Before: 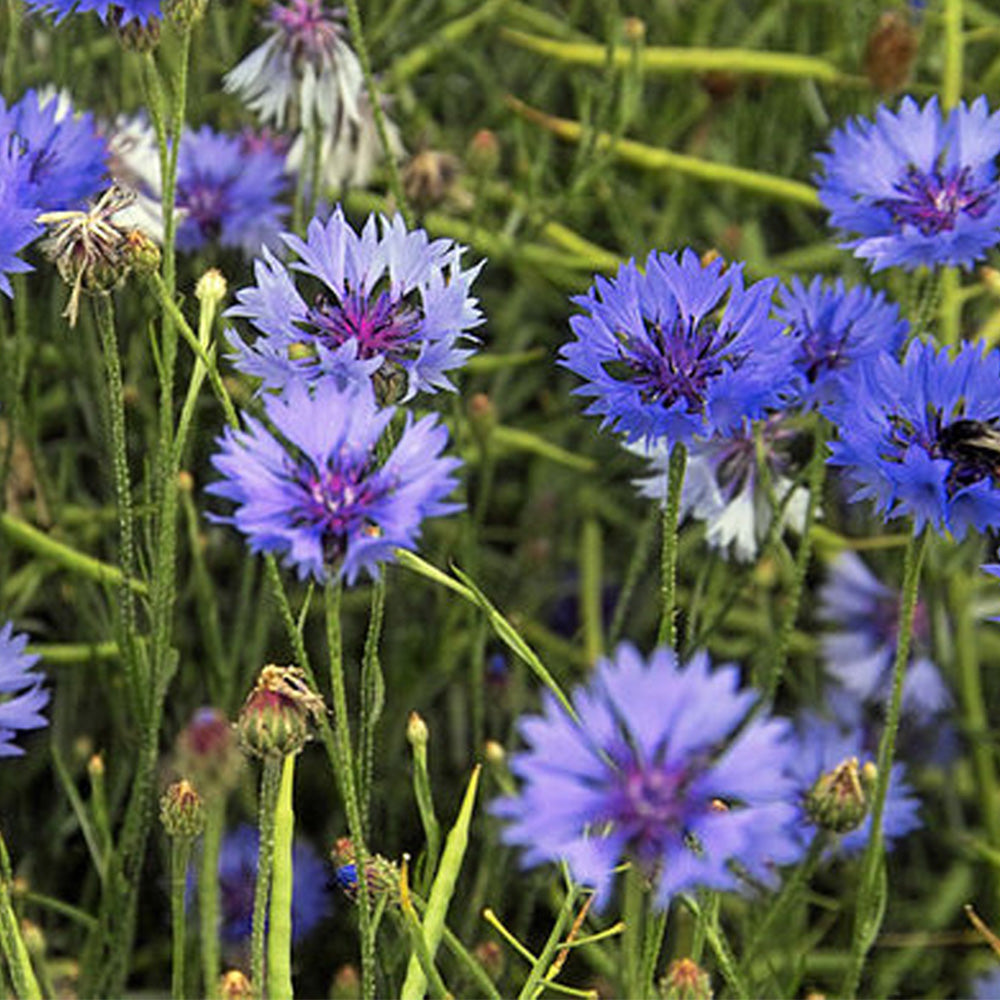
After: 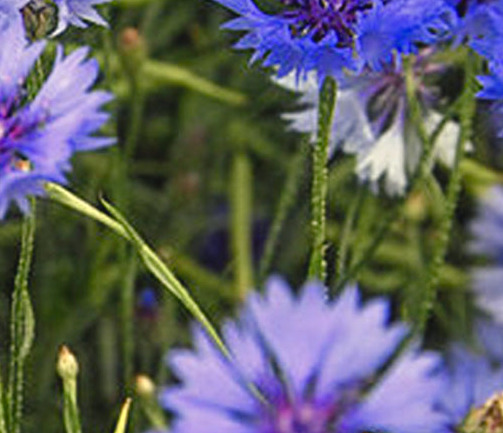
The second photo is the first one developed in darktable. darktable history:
crop: left 35.03%, top 36.625%, right 14.663%, bottom 20.057%
color balance rgb: shadows lift › chroma 2%, shadows lift › hue 250°, power › hue 326.4°, highlights gain › chroma 2%, highlights gain › hue 64.8°, global offset › luminance 0.5%, global offset › hue 58.8°, perceptual saturation grading › highlights -25%, perceptual saturation grading › shadows 30%, global vibrance 15%
